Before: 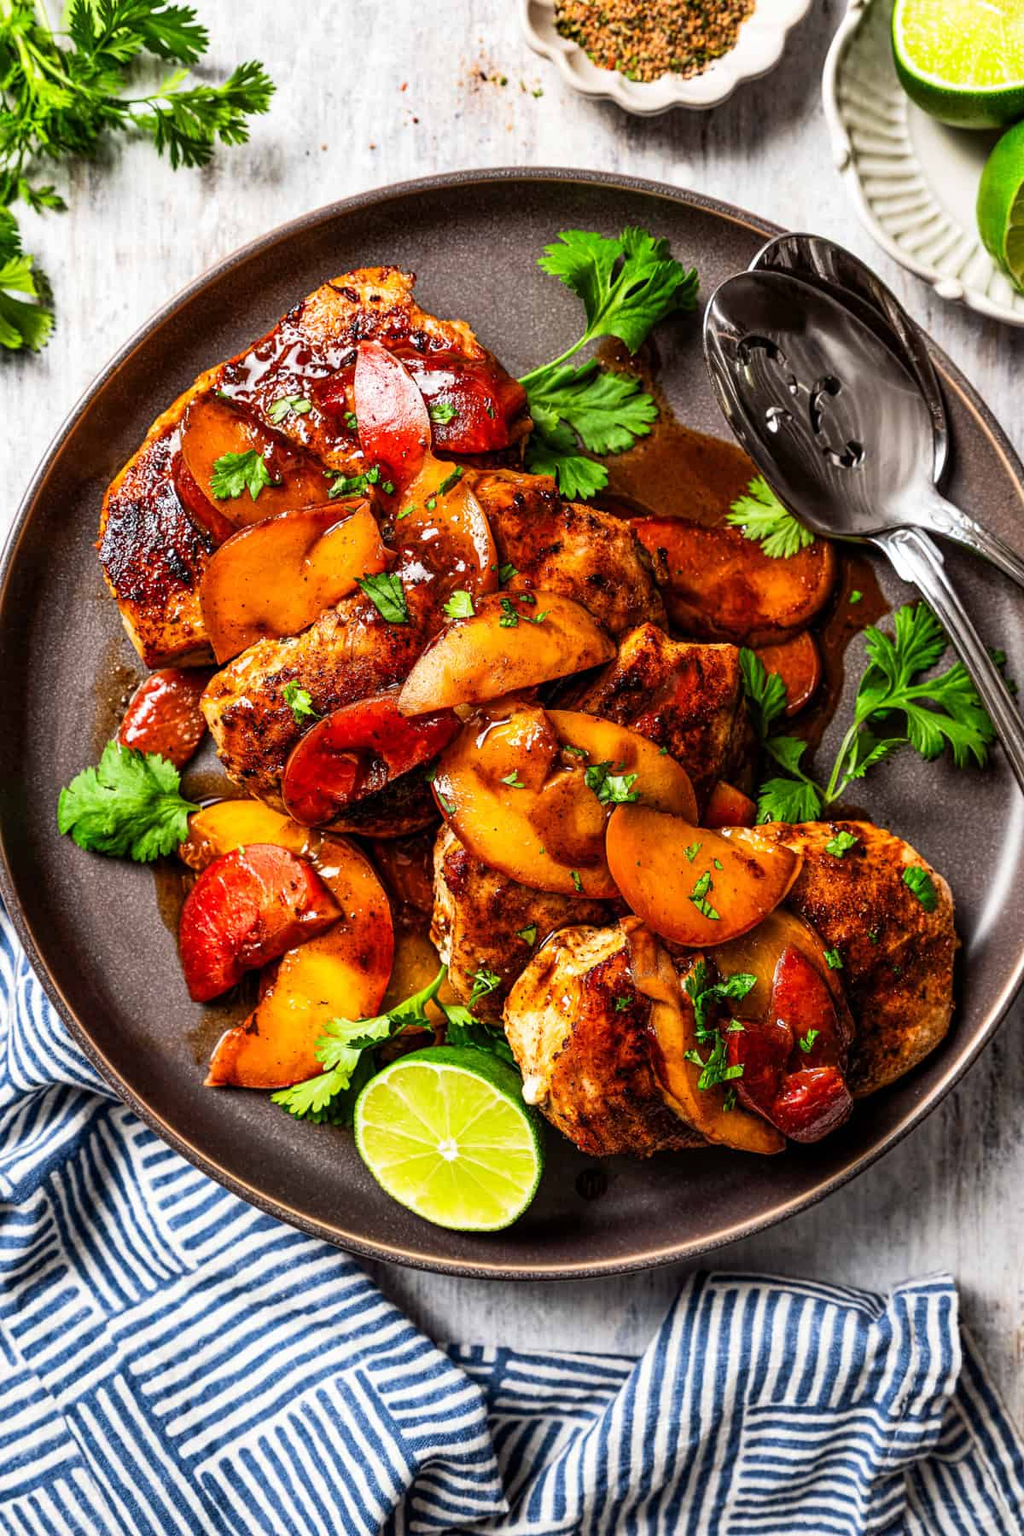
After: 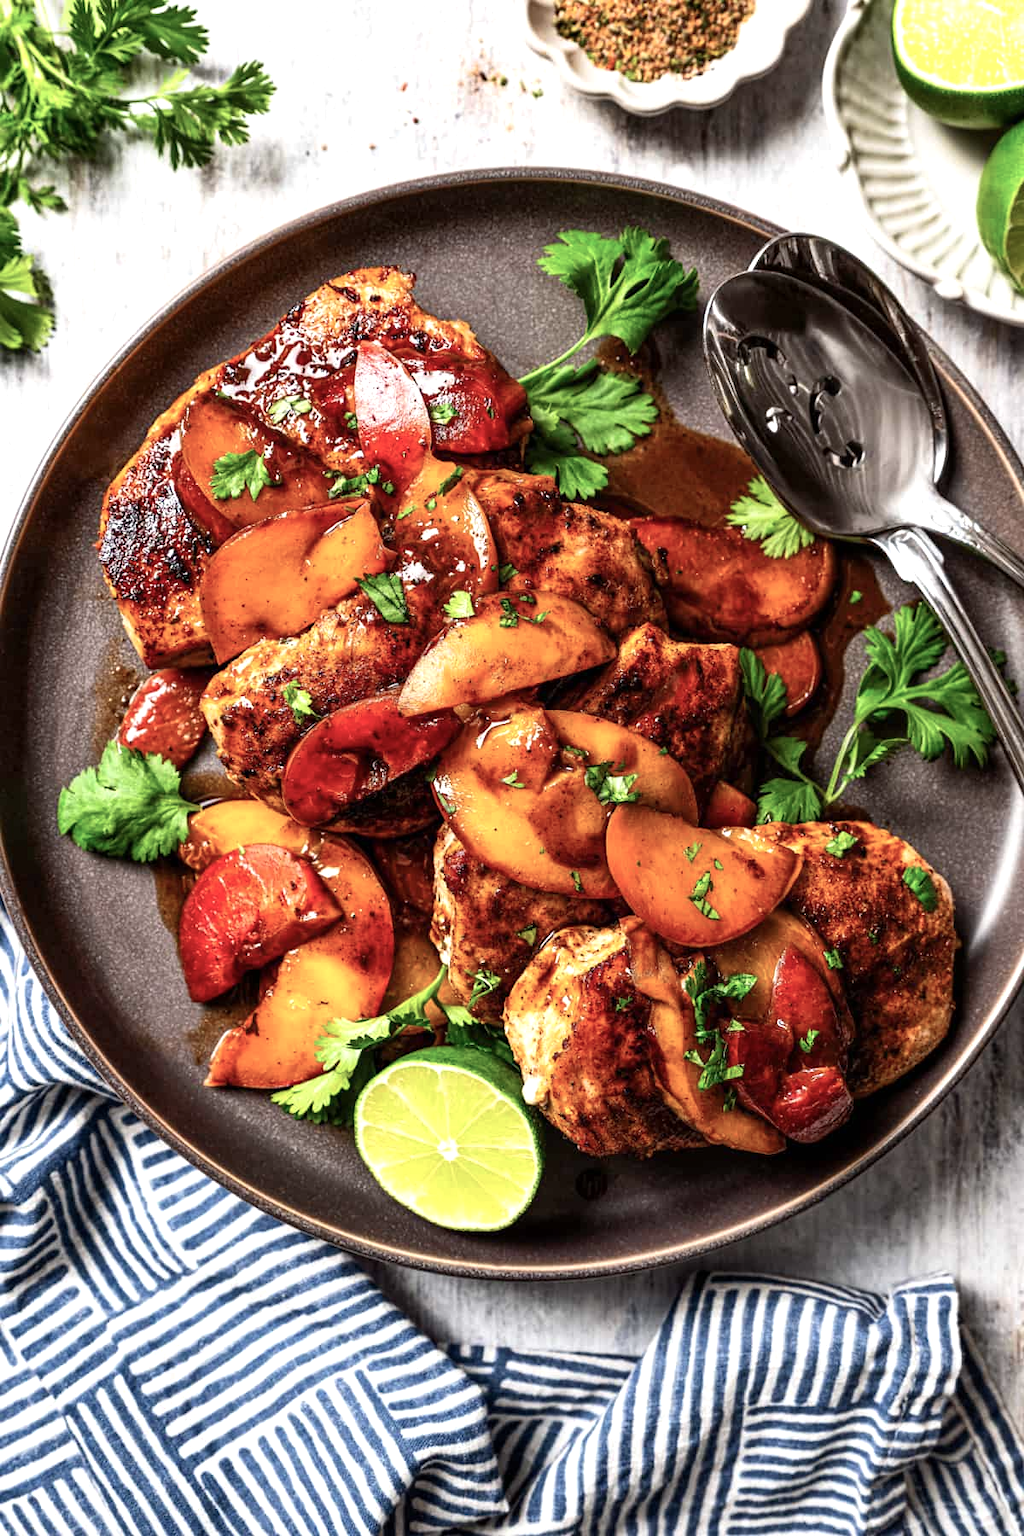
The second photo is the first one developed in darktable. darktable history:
color balance rgb: linear chroma grading › shadows -2.067%, linear chroma grading › highlights -14.226%, linear chroma grading › global chroma -9.631%, linear chroma grading › mid-tones -10.264%, perceptual saturation grading › global saturation 0.109%, perceptual brilliance grading › highlights 8.65%, perceptual brilliance grading › mid-tones 3.411%, perceptual brilliance grading › shadows 2.025%
